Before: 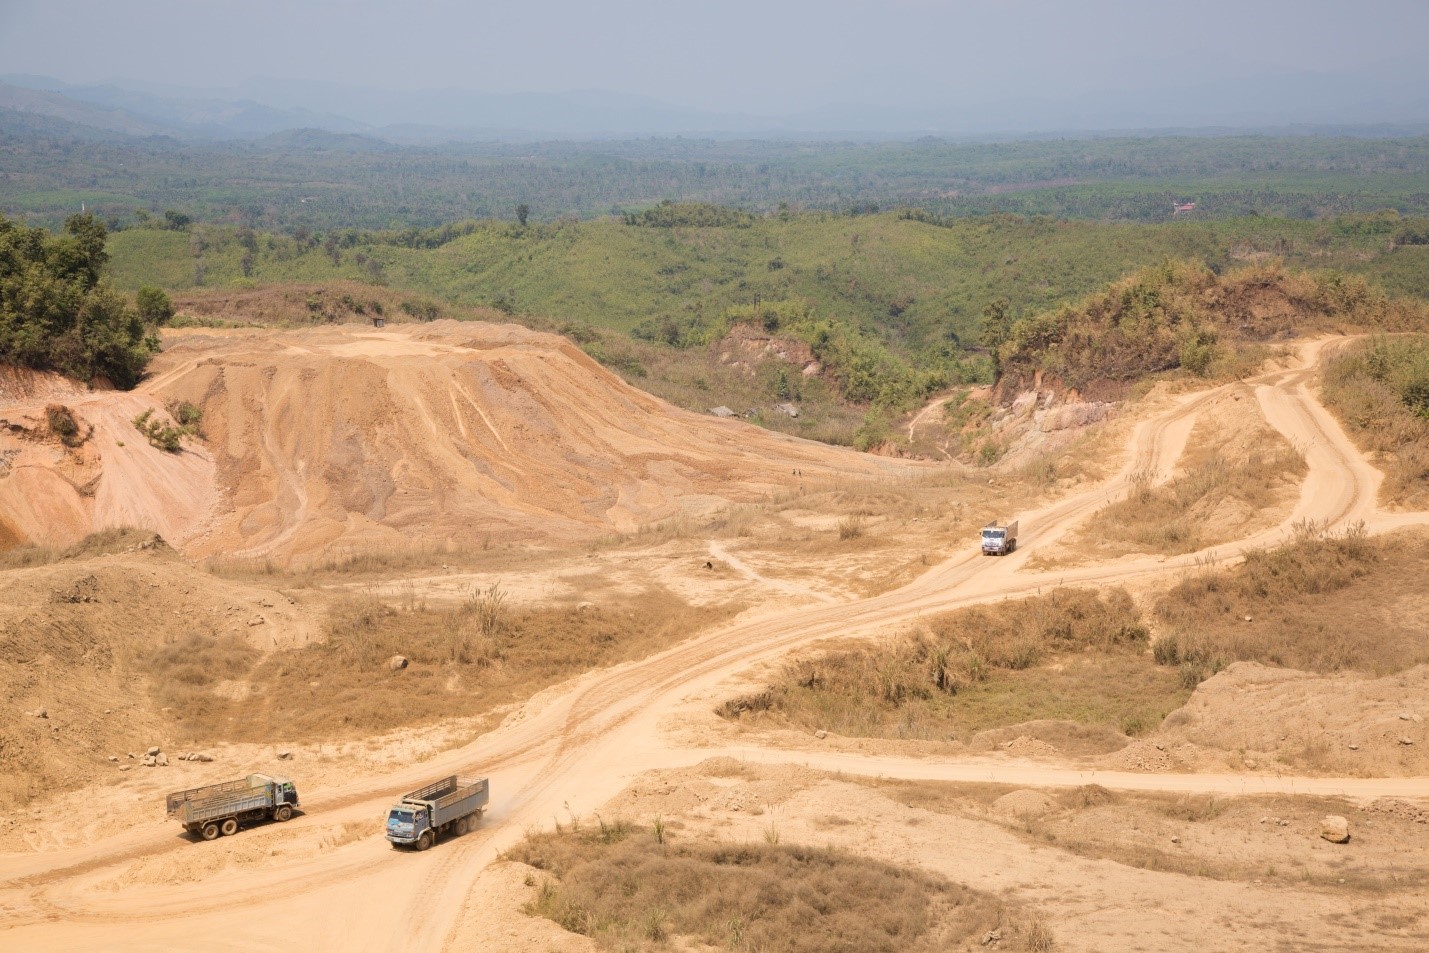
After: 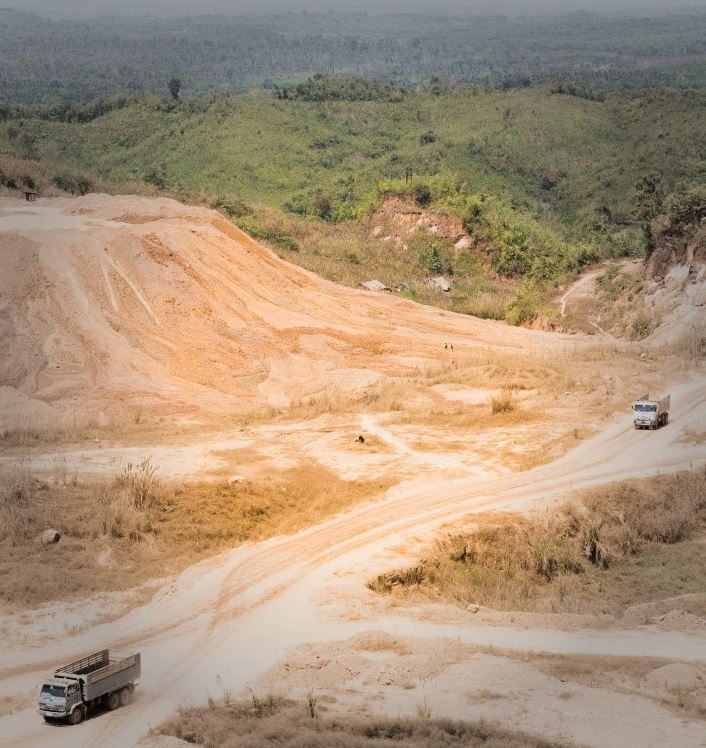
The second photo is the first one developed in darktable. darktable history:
vignetting: fall-off start 48.41%, automatic ratio true, width/height ratio 1.29, unbound false
crop and rotate: angle 0.02°, left 24.353%, top 13.219%, right 26.156%, bottom 8.224%
color balance: mode lift, gamma, gain (sRGB), lift [1, 1, 1.022, 1.026]
sigmoid: contrast 1.86, skew 0.35
